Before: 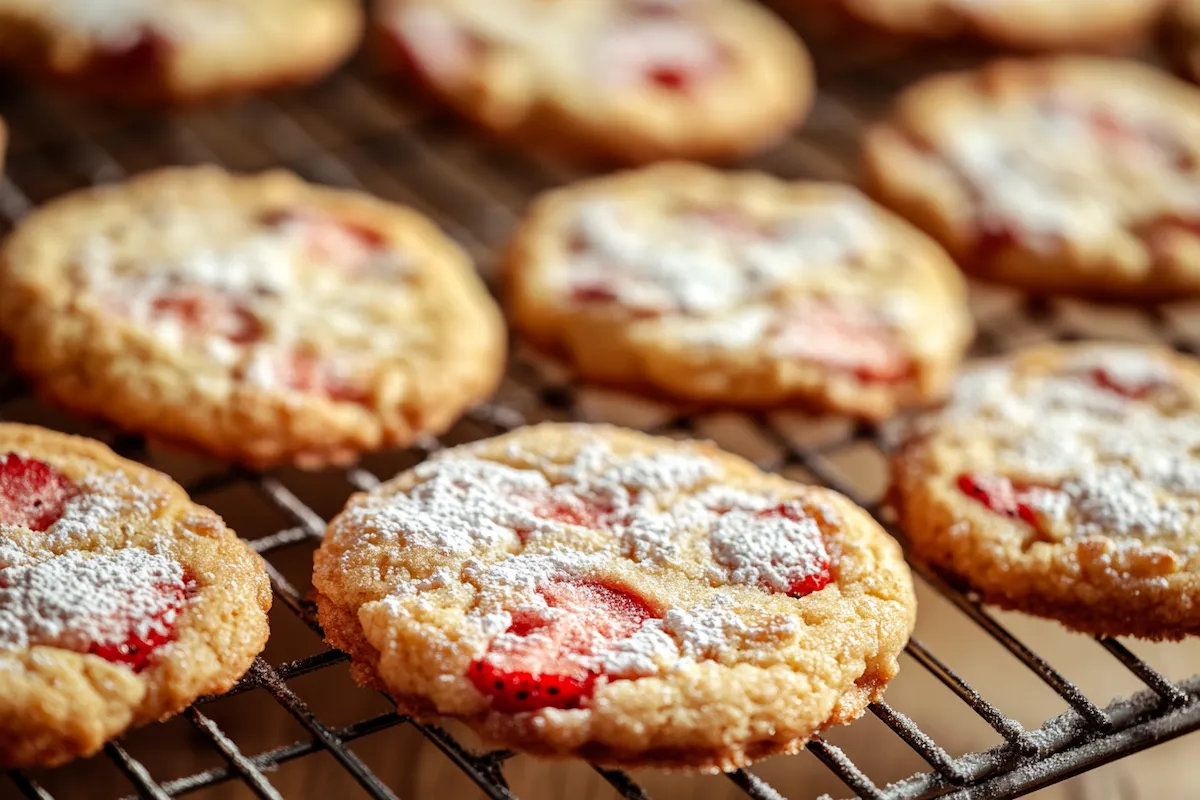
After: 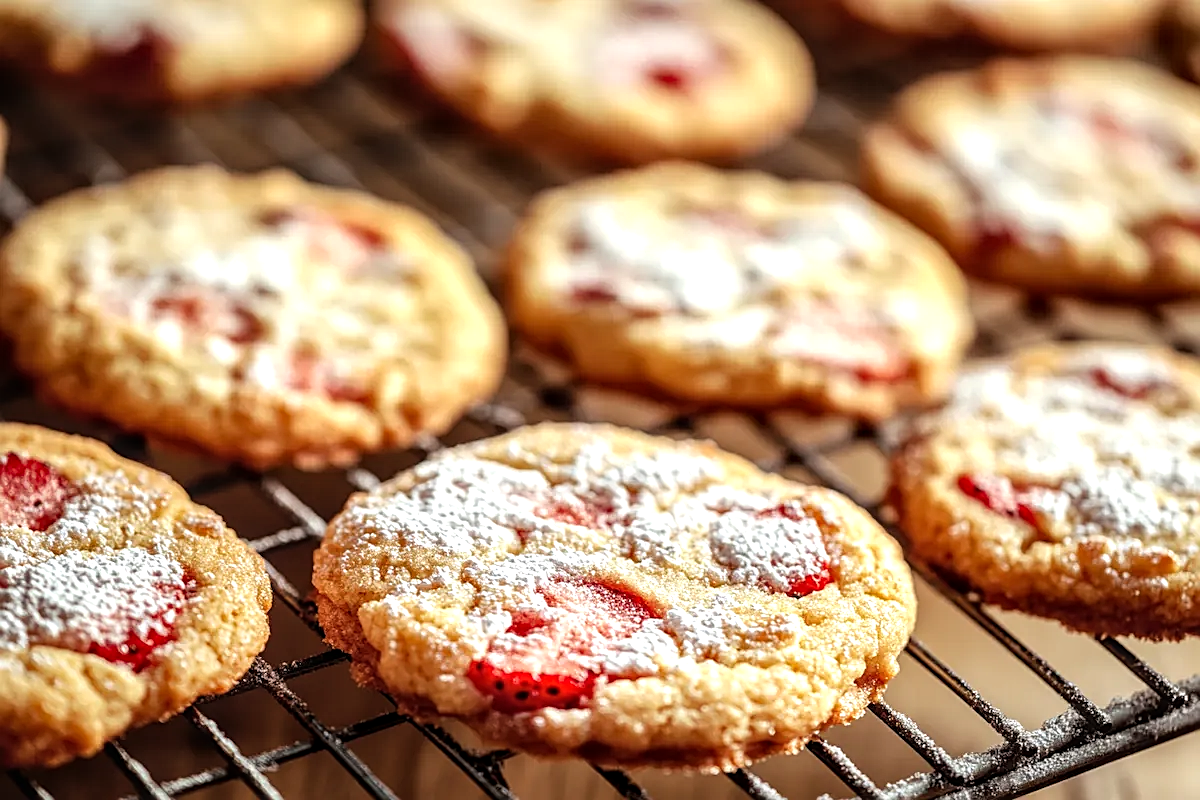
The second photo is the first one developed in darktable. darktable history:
local contrast: on, module defaults
tone equalizer: -8 EV -0.39 EV, -7 EV -0.412 EV, -6 EV -0.366 EV, -5 EV -0.2 EV, -3 EV 0.244 EV, -2 EV 0.344 EV, -1 EV 0.37 EV, +0 EV 0.423 EV
sharpen: amount 0.497
